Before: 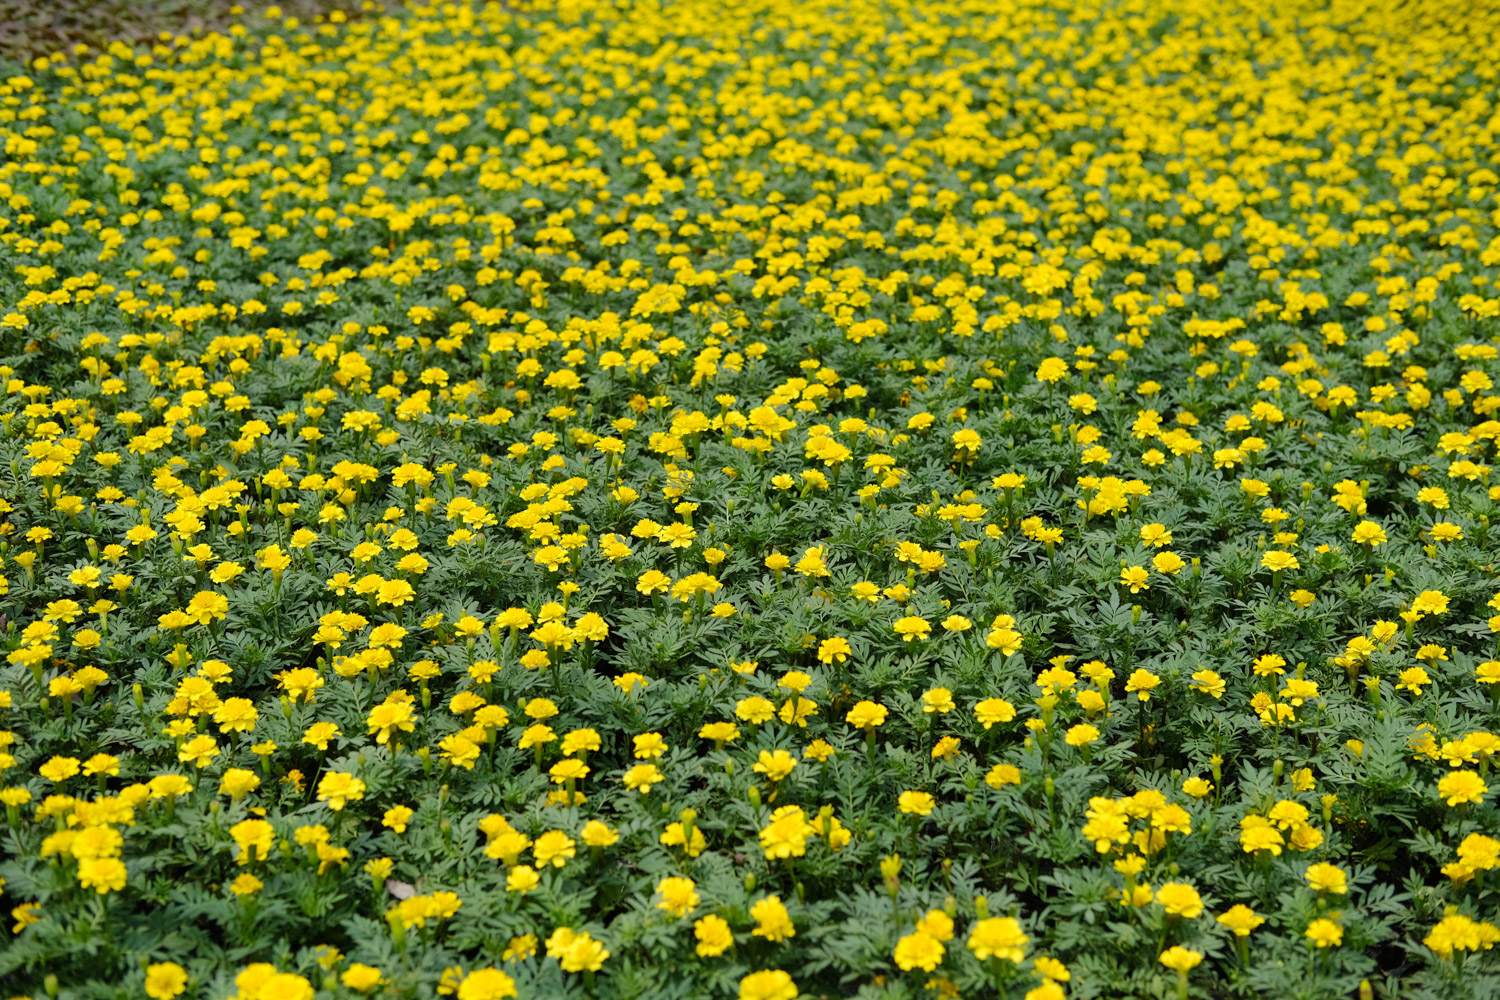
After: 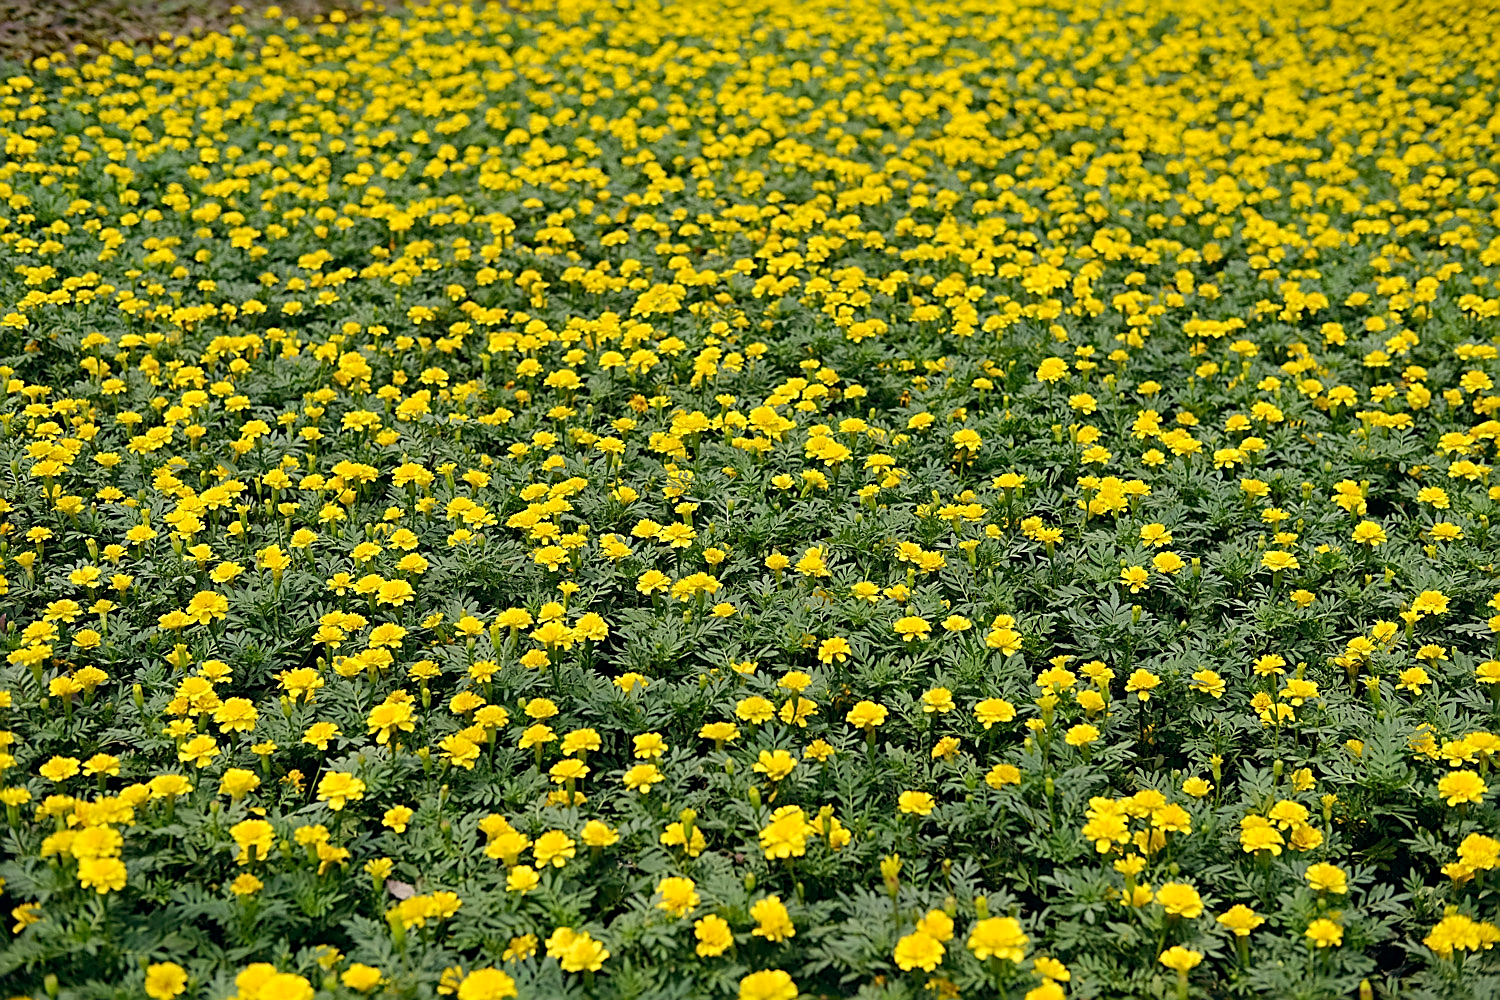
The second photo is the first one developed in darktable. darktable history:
color balance: lift [0.998, 0.998, 1.001, 1.002], gamma [0.995, 1.025, 0.992, 0.975], gain [0.995, 1.02, 0.997, 0.98]
sharpen: amount 1
